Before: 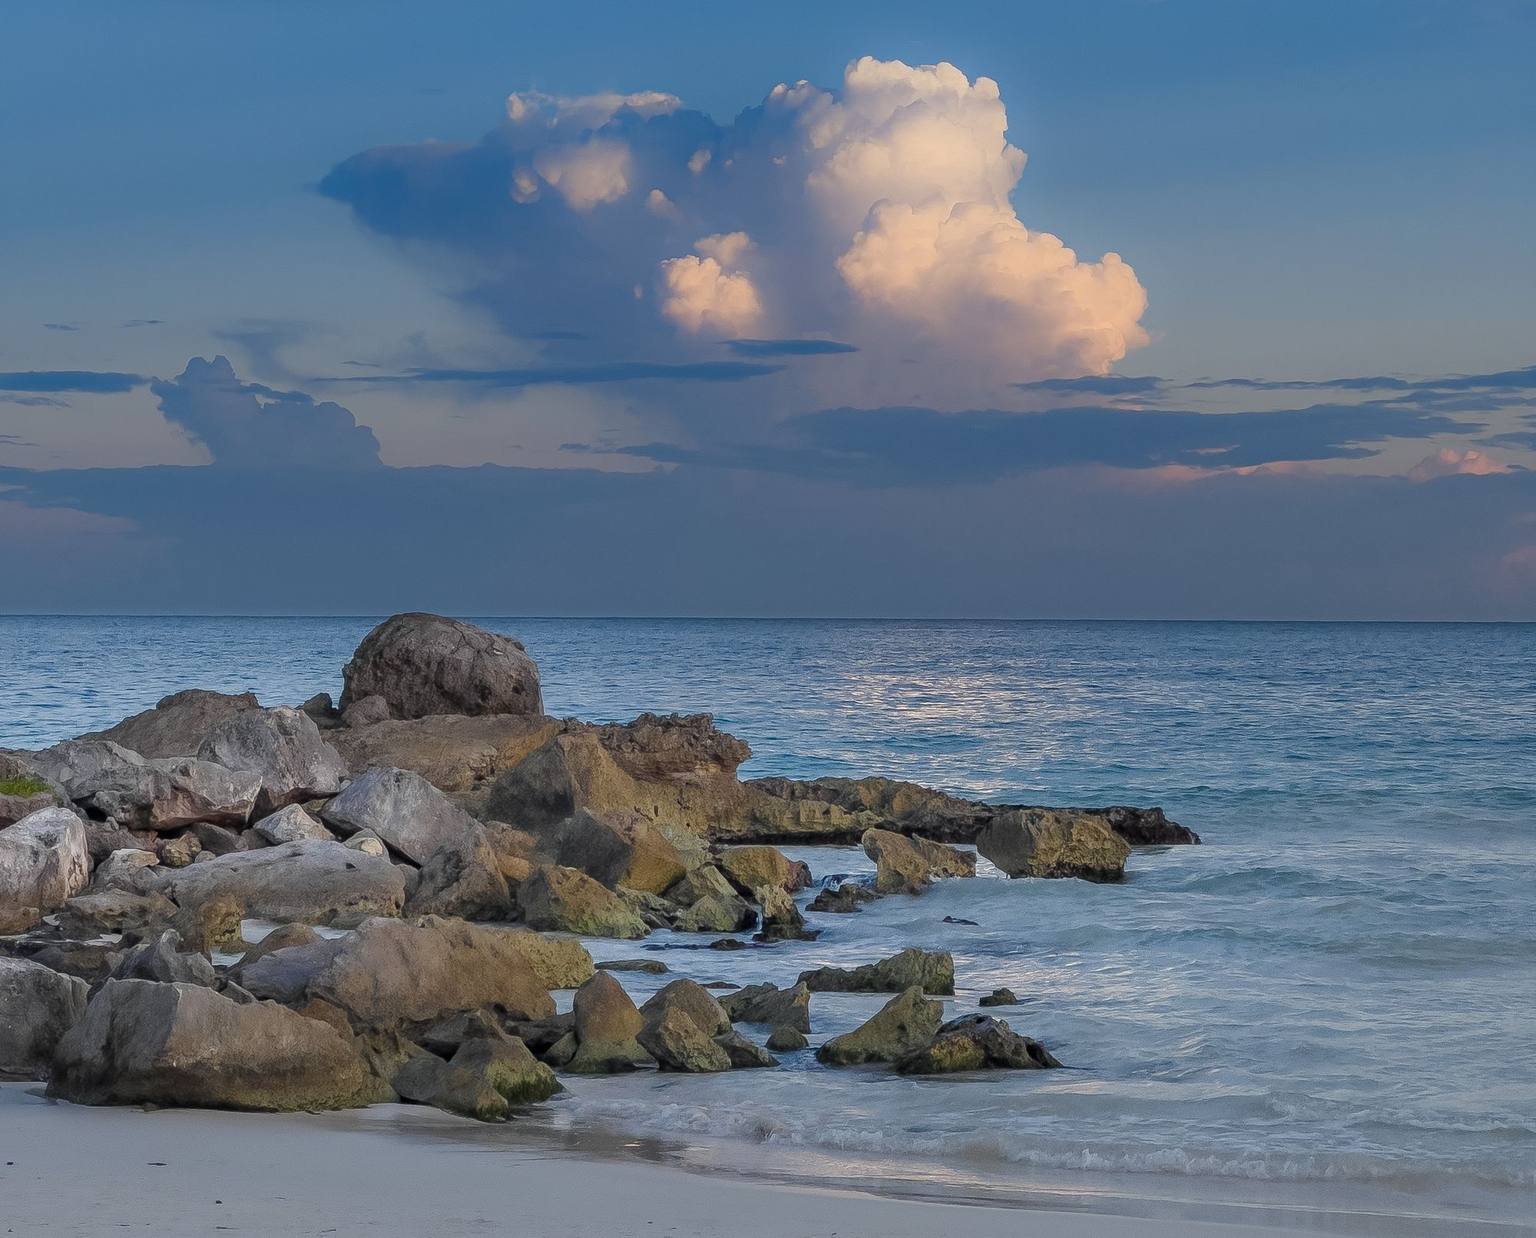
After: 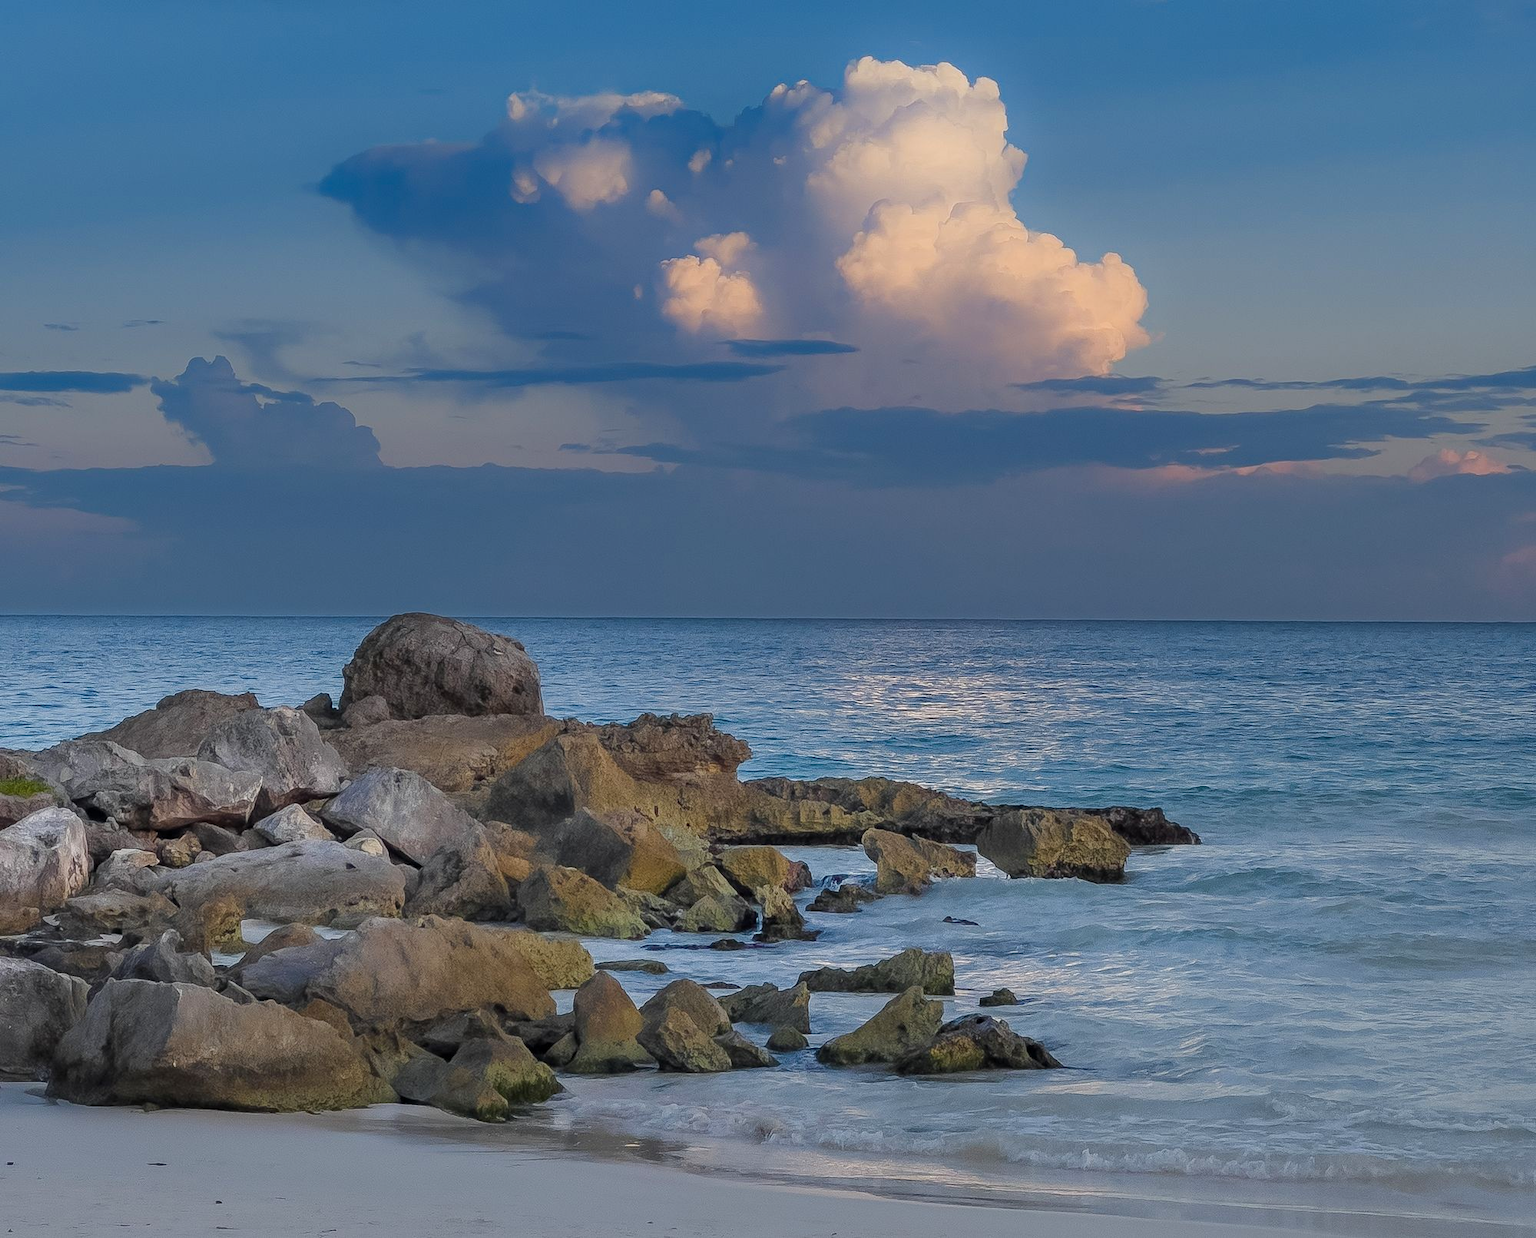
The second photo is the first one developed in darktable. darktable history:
color balance rgb: shadows fall-off 101%, linear chroma grading › mid-tones 7.63%, perceptual saturation grading › mid-tones 11.68%, mask middle-gray fulcrum 22.45%, global vibrance 10.11%, saturation formula JzAzBz (2021)
exposure: exposure -0.021 EV, compensate highlight preservation false
